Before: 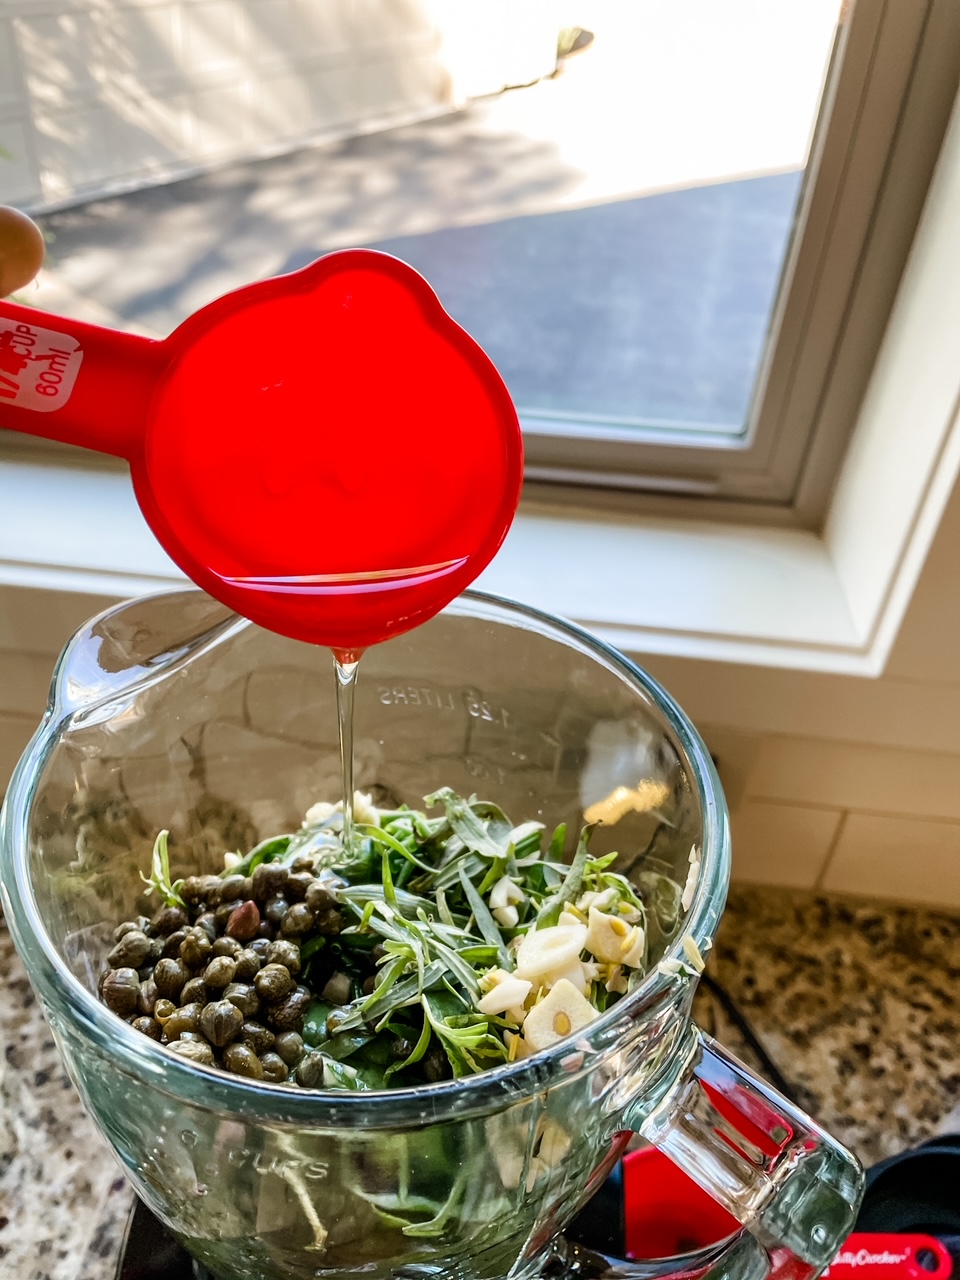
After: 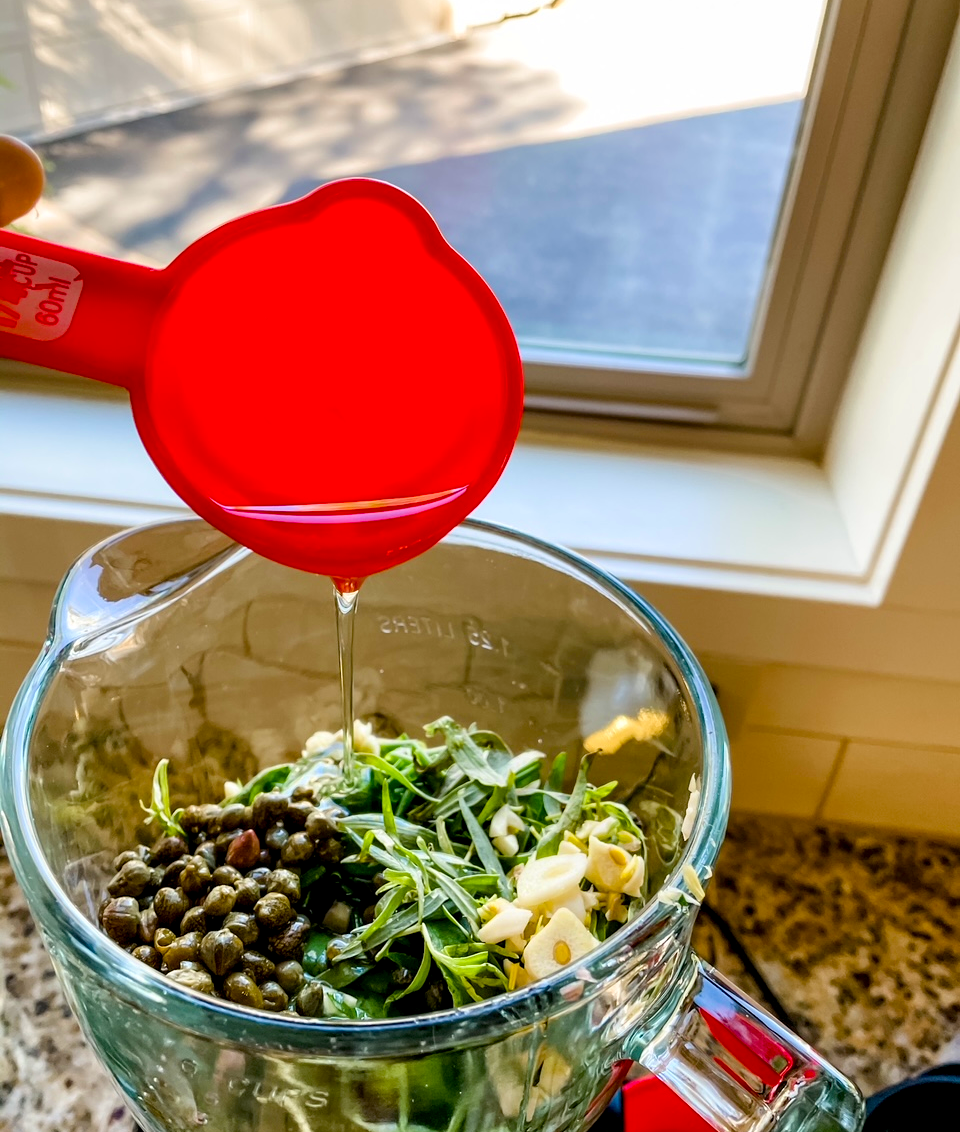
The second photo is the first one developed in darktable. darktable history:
velvia: strength 31.8%, mid-tones bias 0.205
exposure: black level correction 0.005, exposure 0.006 EV, compensate highlight preservation false
crop and rotate: top 5.613%, bottom 5.915%
